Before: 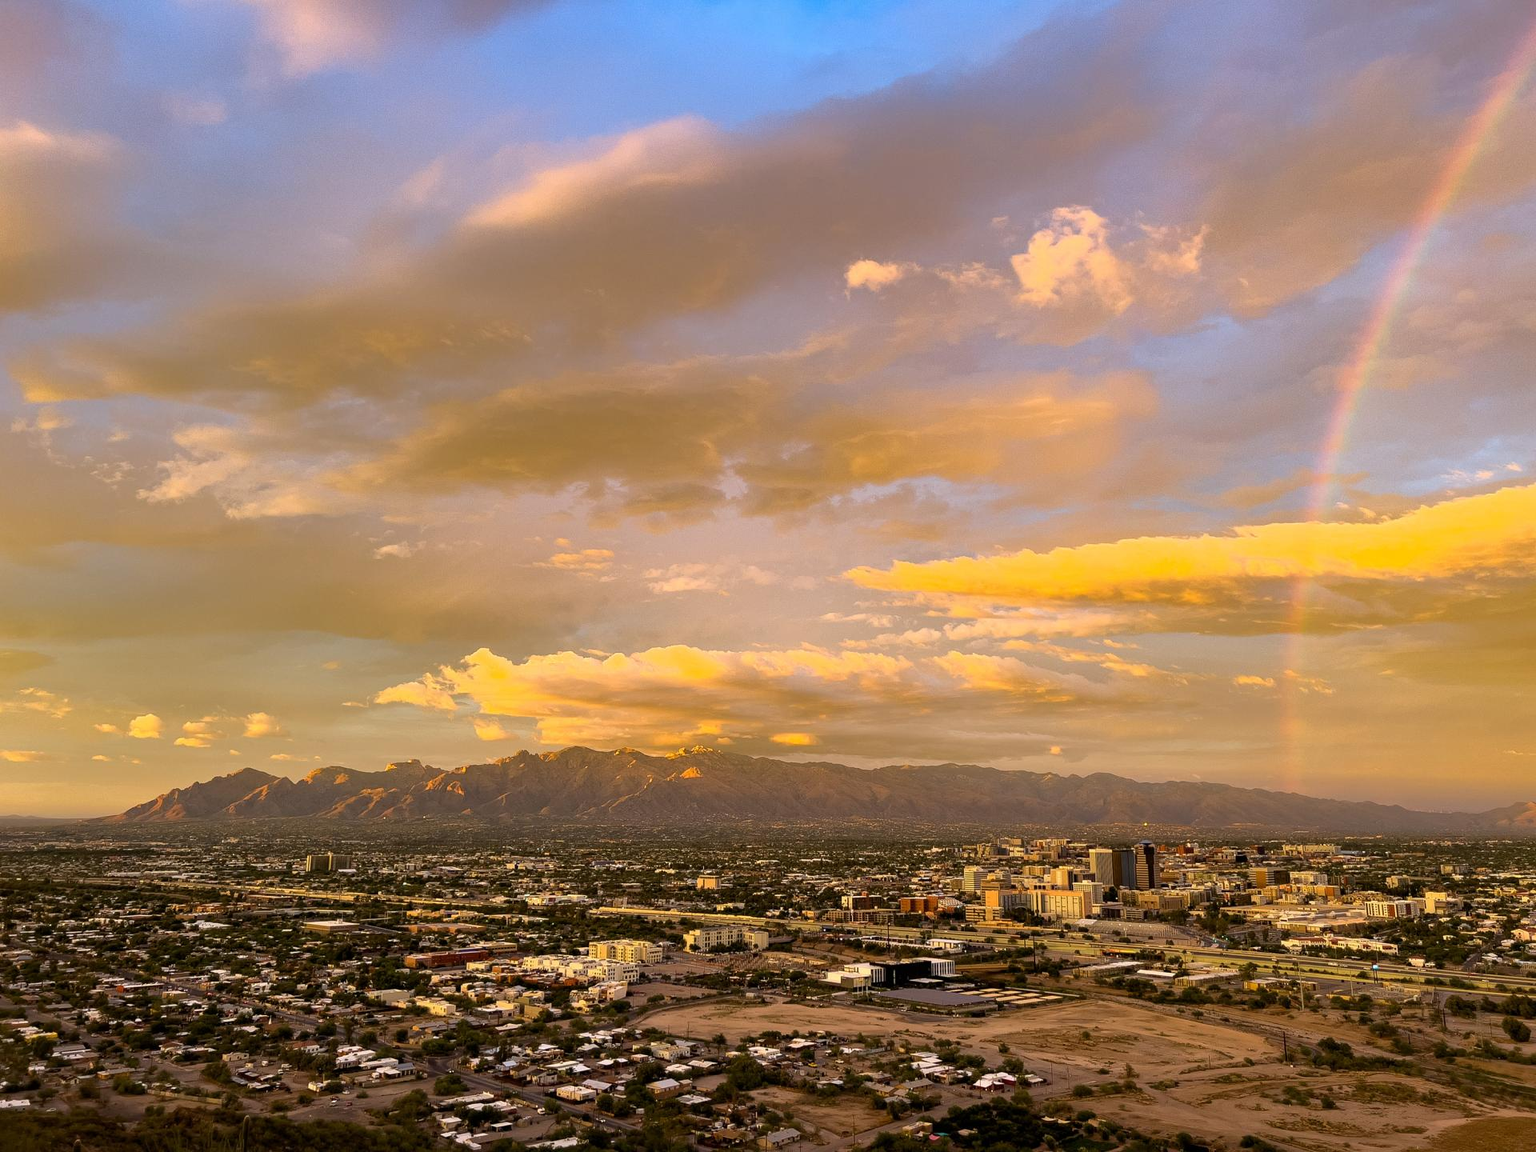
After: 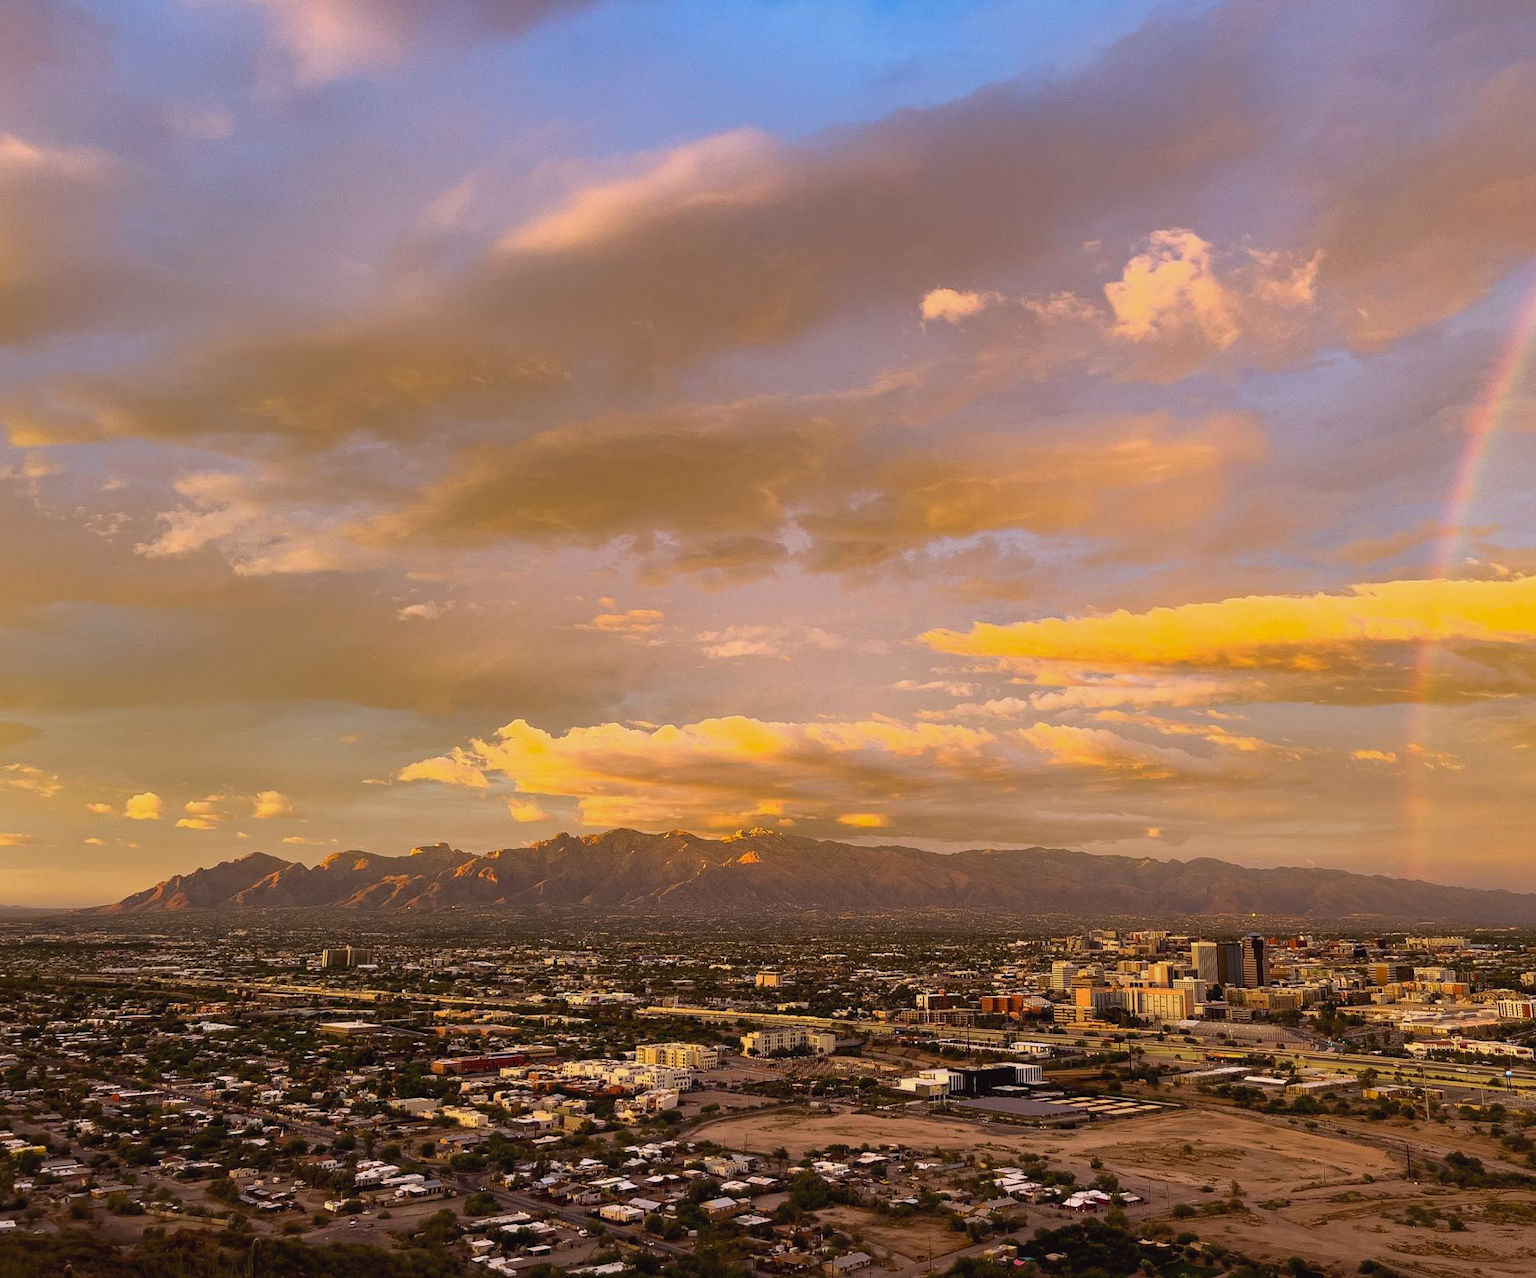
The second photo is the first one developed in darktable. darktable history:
white balance: emerald 1
tone curve: curves: ch0 [(0, 0.029) (0.253, 0.237) (1, 0.945)]; ch1 [(0, 0) (0.401, 0.42) (0.442, 0.47) (0.492, 0.498) (0.511, 0.523) (0.557, 0.565) (0.66, 0.683) (1, 1)]; ch2 [(0, 0) (0.394, 0.413) (0.5, 0.5) (0.578, 0.568) (1, 1)], color space Lab, independent channels, preserve colors none
crop and rotate: left 1.088%, right 8.807%
